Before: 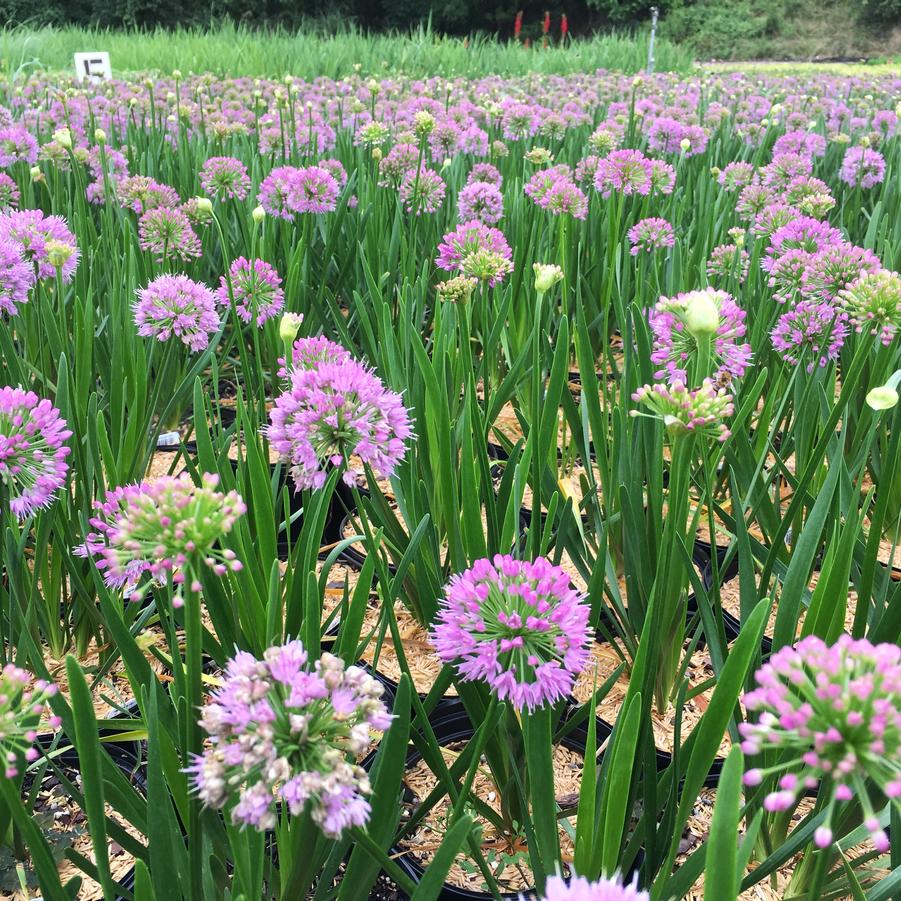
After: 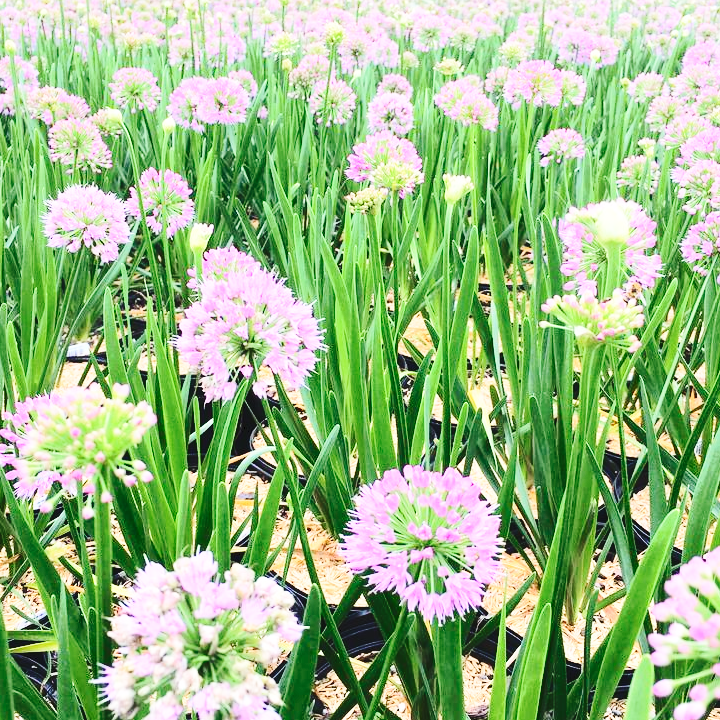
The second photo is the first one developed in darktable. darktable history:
base curve: curves: ch0 [(0, 0) (0.028, 0.03) (0.121, 0.232) (0.46, 0.748) (0.859, 0.968) (1, 1)], preserve colors none
tone curve: curves: ch0 [(0, 0) (0.003, 0.045) (0.011, 0.054) (0.025, 0.069) (0.044, 0.083) (0.069, 0.101) (0.1, 0.119) (0.136, 0.146) (0.177, 0.177) (0.224, 0.221) (0.277, 0.277) (0.335, 0.362) (0.399, 0.452) (0.468, 0.571) (0.543, 0.666) (0.623, 0.758) (0.709, 0.853) (0.801, 0.896) (0.898, 0.945) (1, 1)], color space Lab, independent channels, preserve colors none
crop and rotate: left 10.053%, top 9.942%, right 9.992%, bottom 10.082%
